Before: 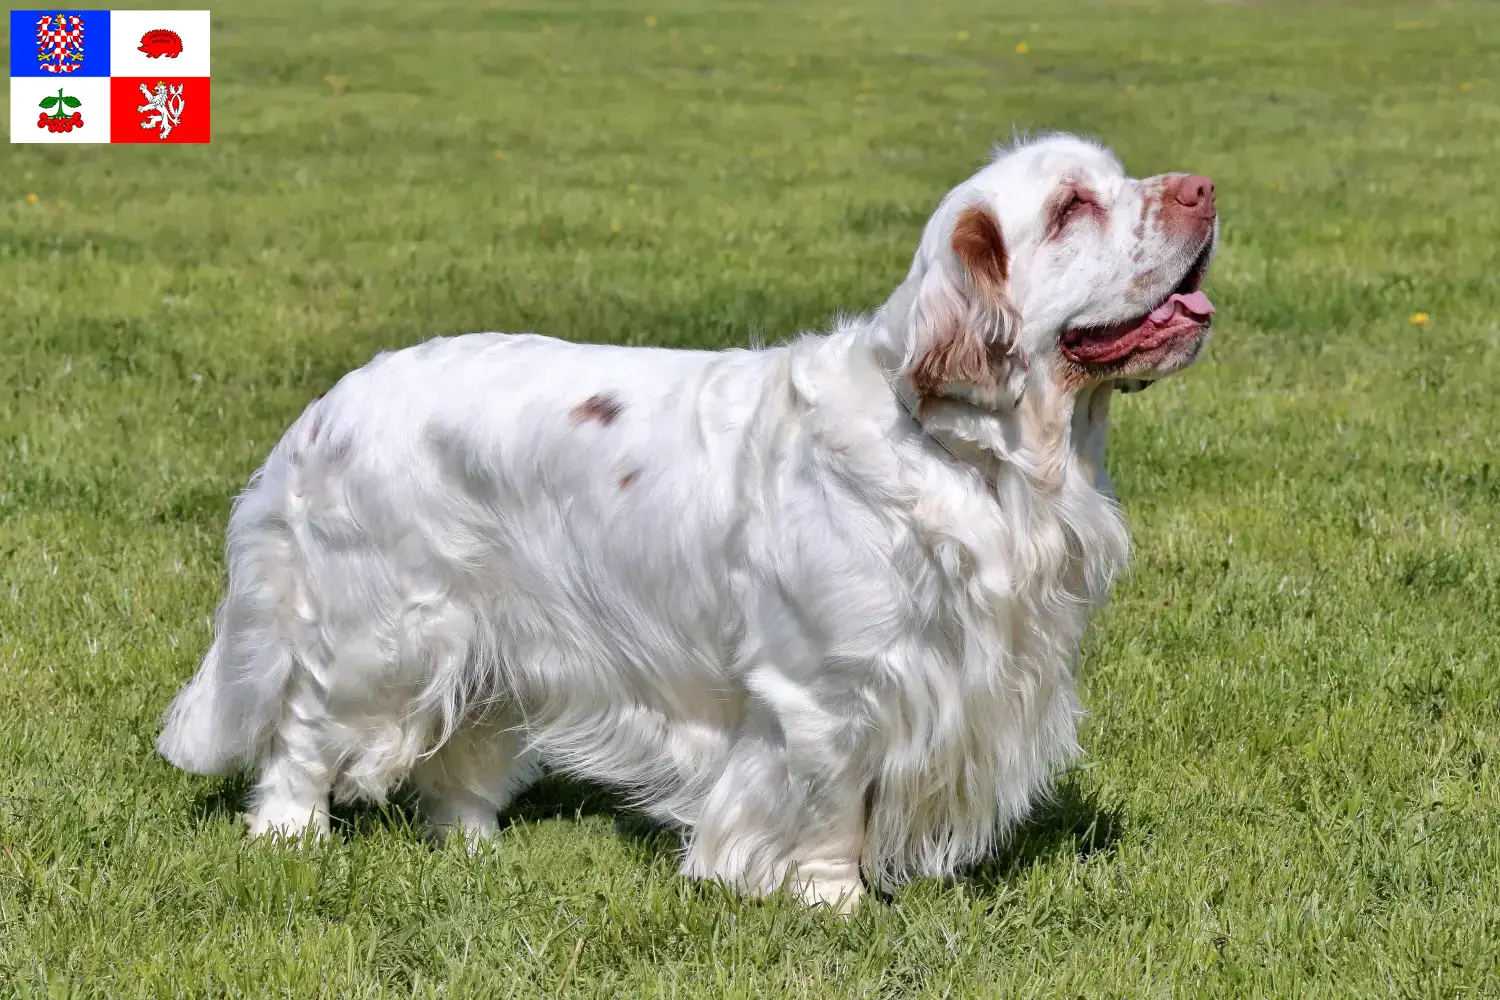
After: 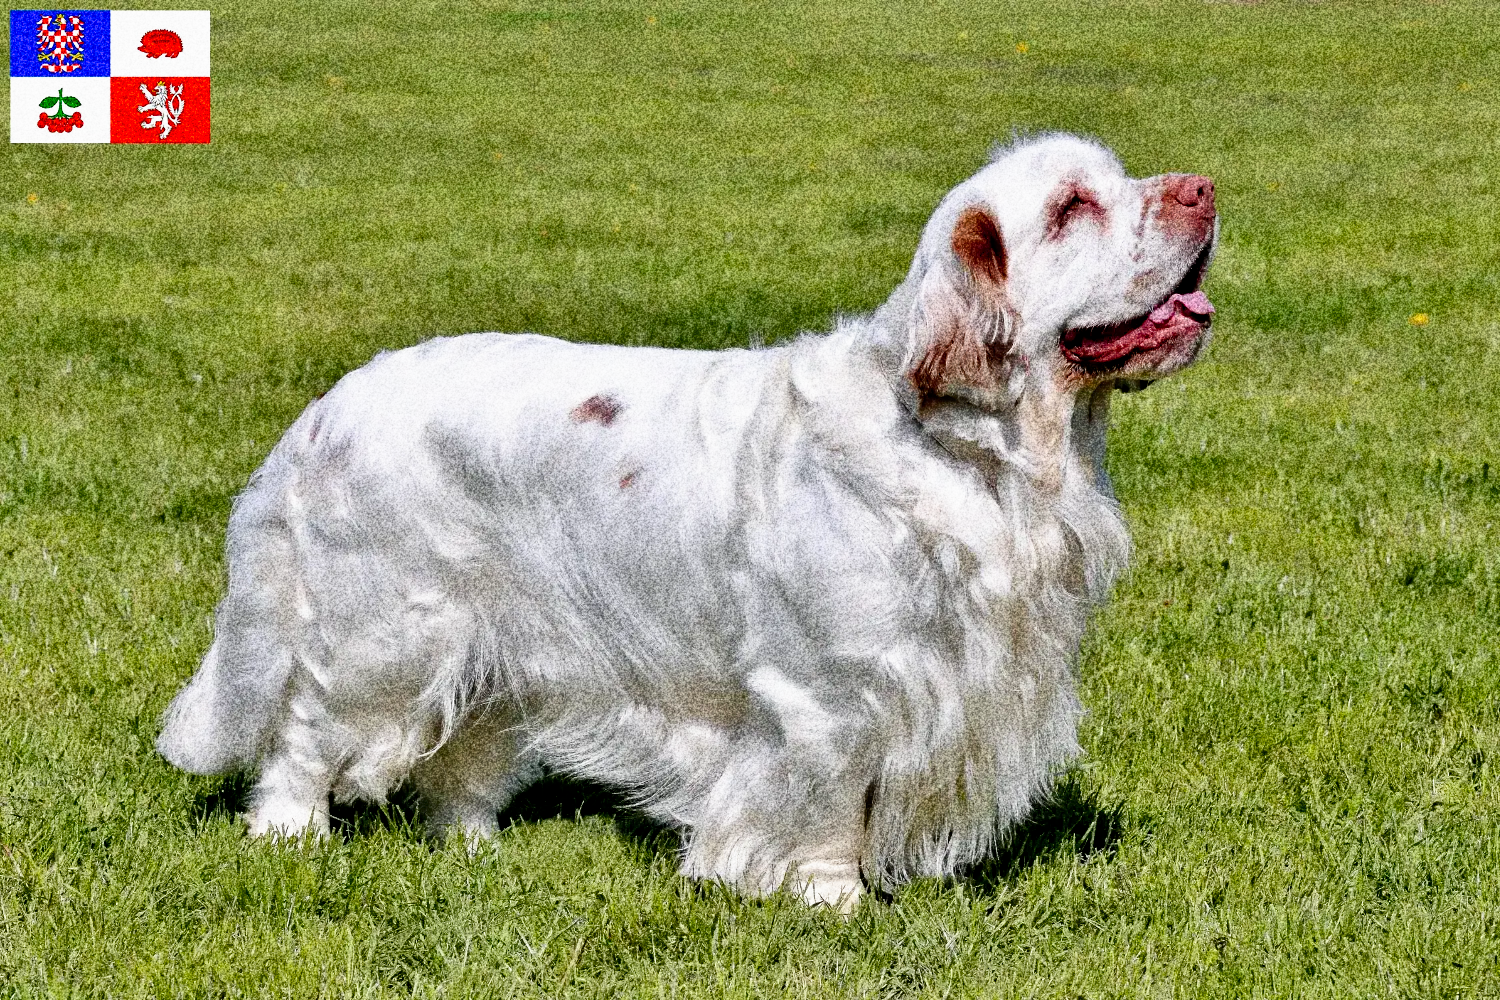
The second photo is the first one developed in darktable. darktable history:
grain: coarseness 30.02 ISO, strength 100%
filmic rgb: black relative exposure -6.3 EV, white relative exposure 2.8 EV, threshold 3 EV, target black luminance 0%, hardness 4.6, latitude 67.35%, contrast 1.292, shadows ↔ highlights balance -3.5%, preserve chrominance no, color science v4 (2020), contrast in shadows soft, enable highlight reconstruction true
